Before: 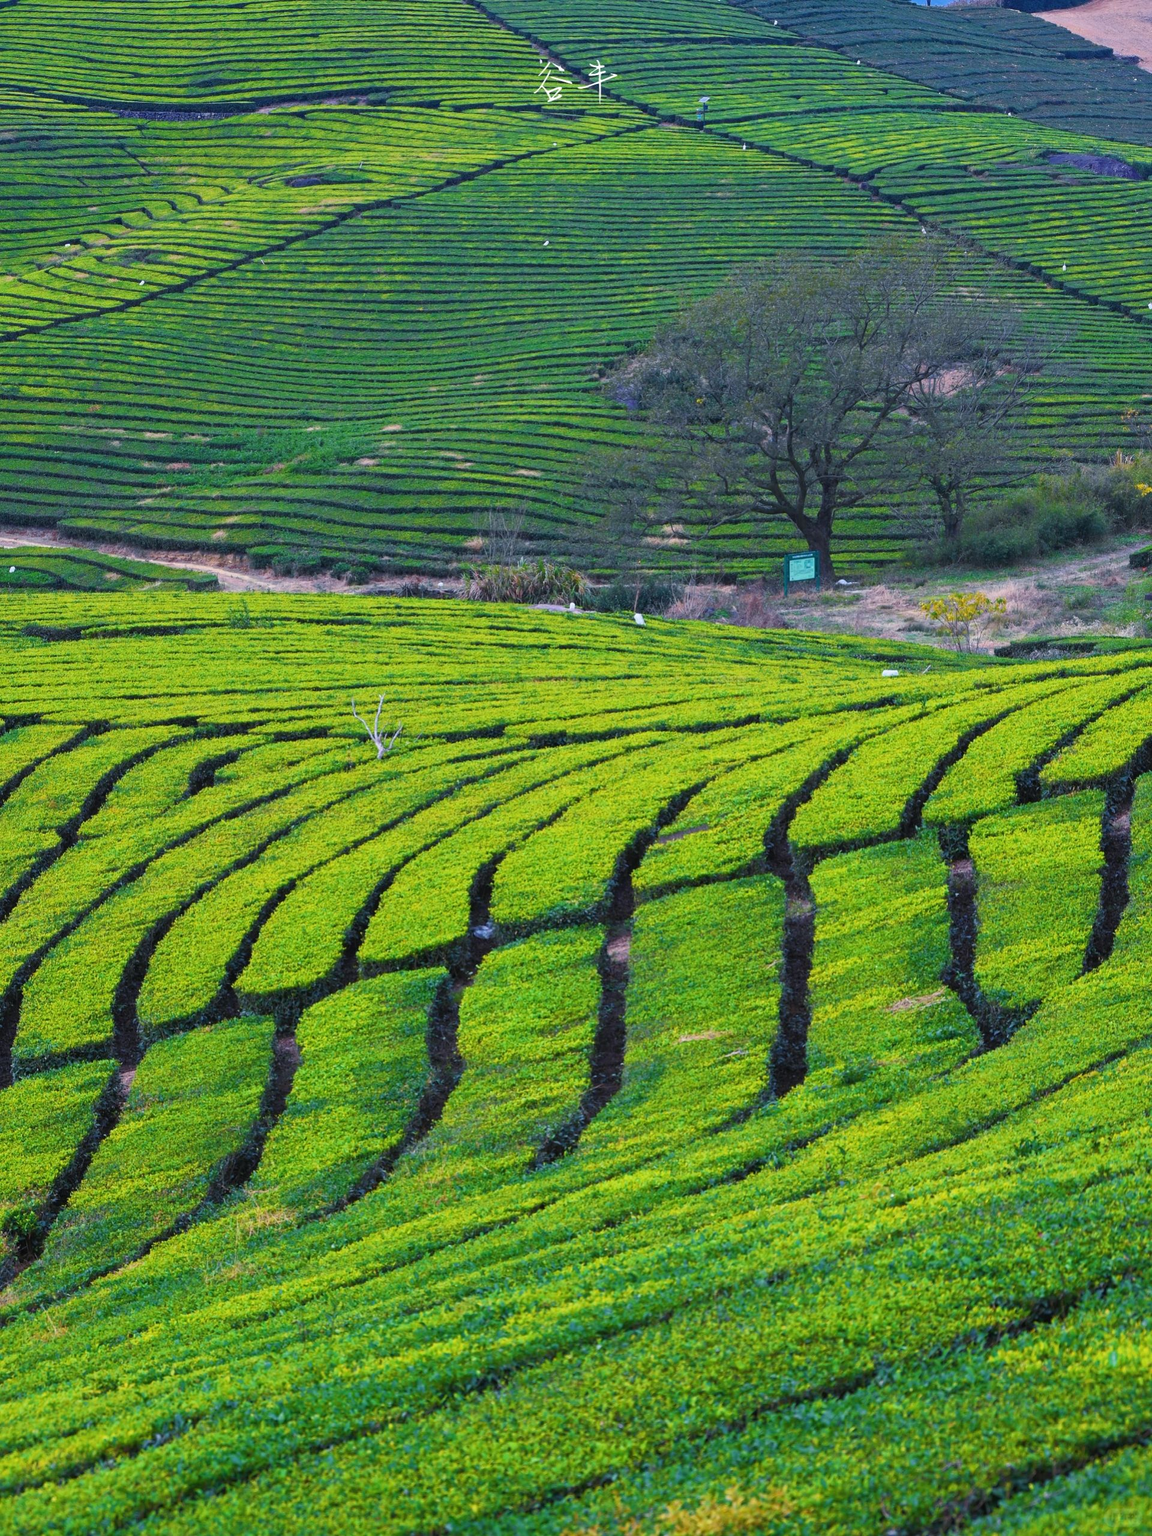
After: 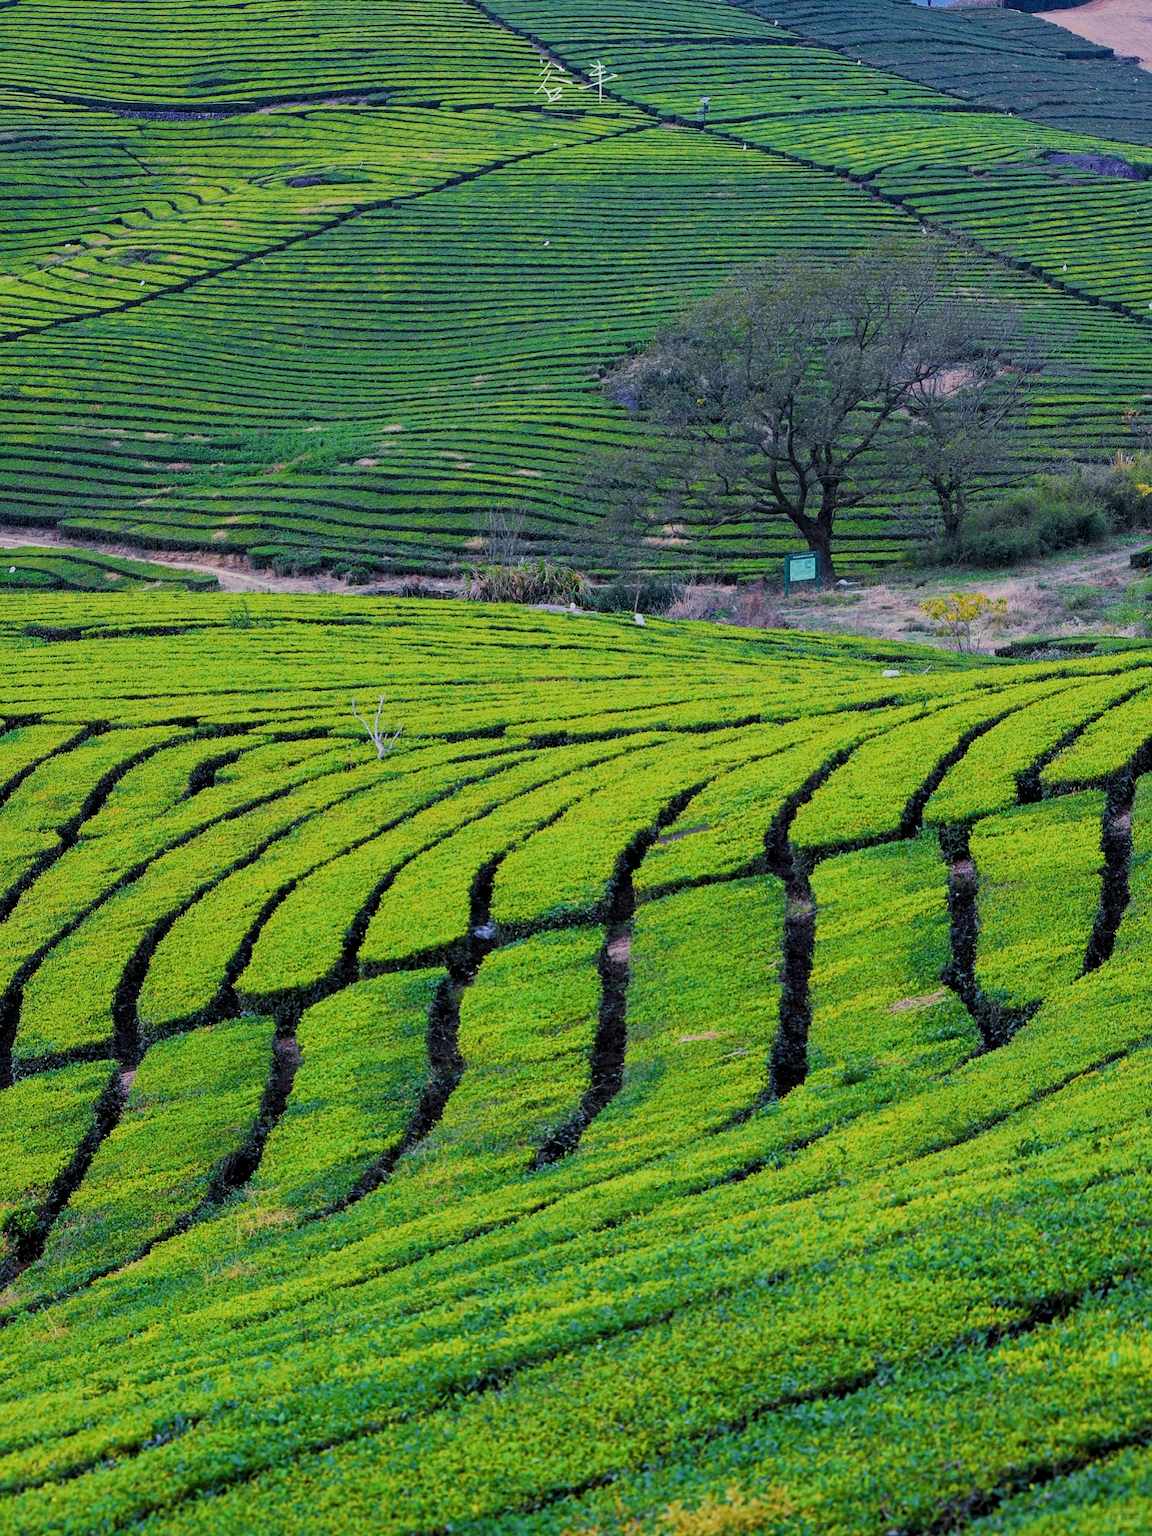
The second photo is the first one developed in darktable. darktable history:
filmic rgb: black relative exposure -9.24 EV, white relative exposure 6.76 EV, hardness 3.06, contrast 1.06
local contrast: highlights 101%, shadows 99%, detail 119%, midtone range 0.2
sharpen: radius 1.236, amount 0.3, threshold 0.214
